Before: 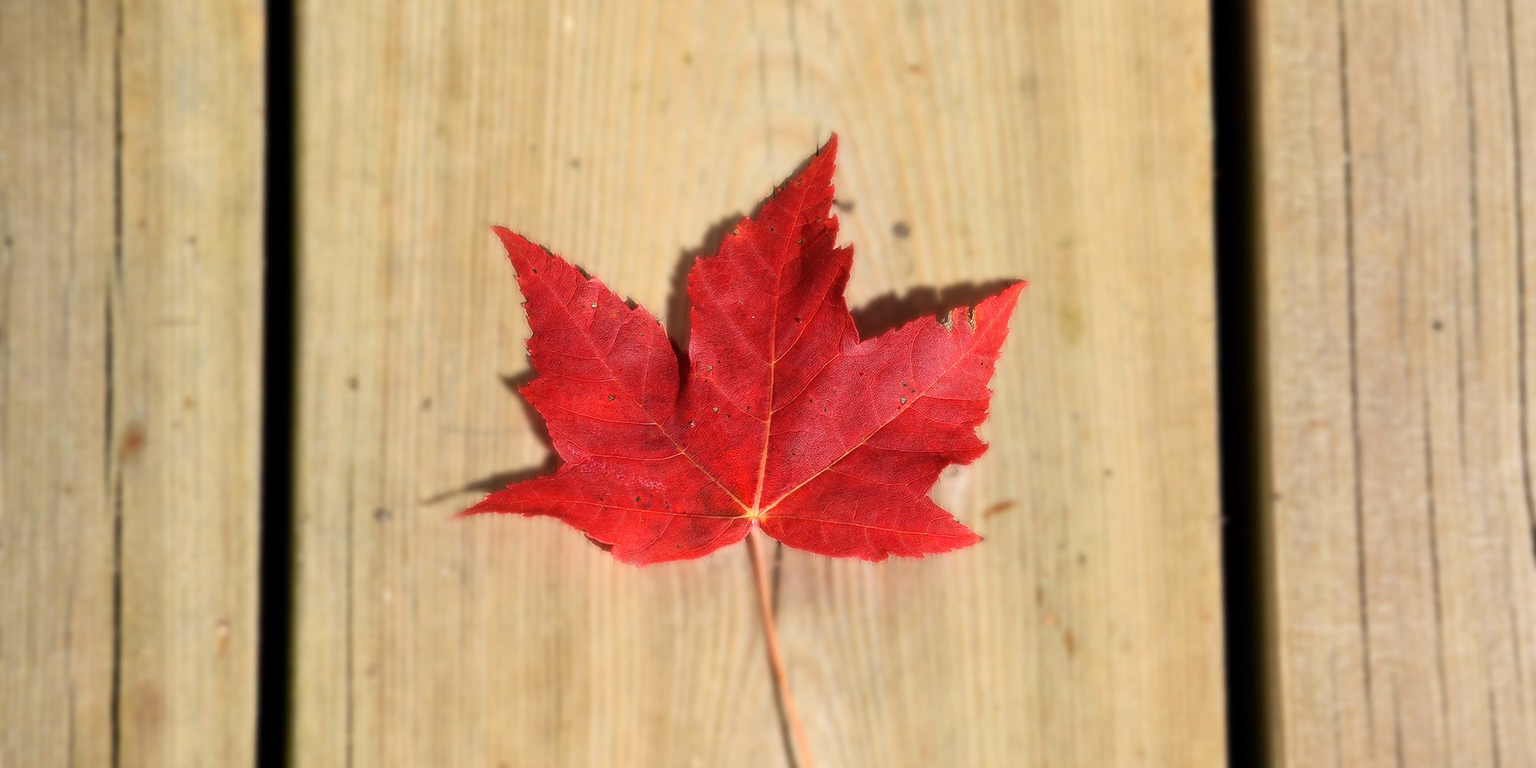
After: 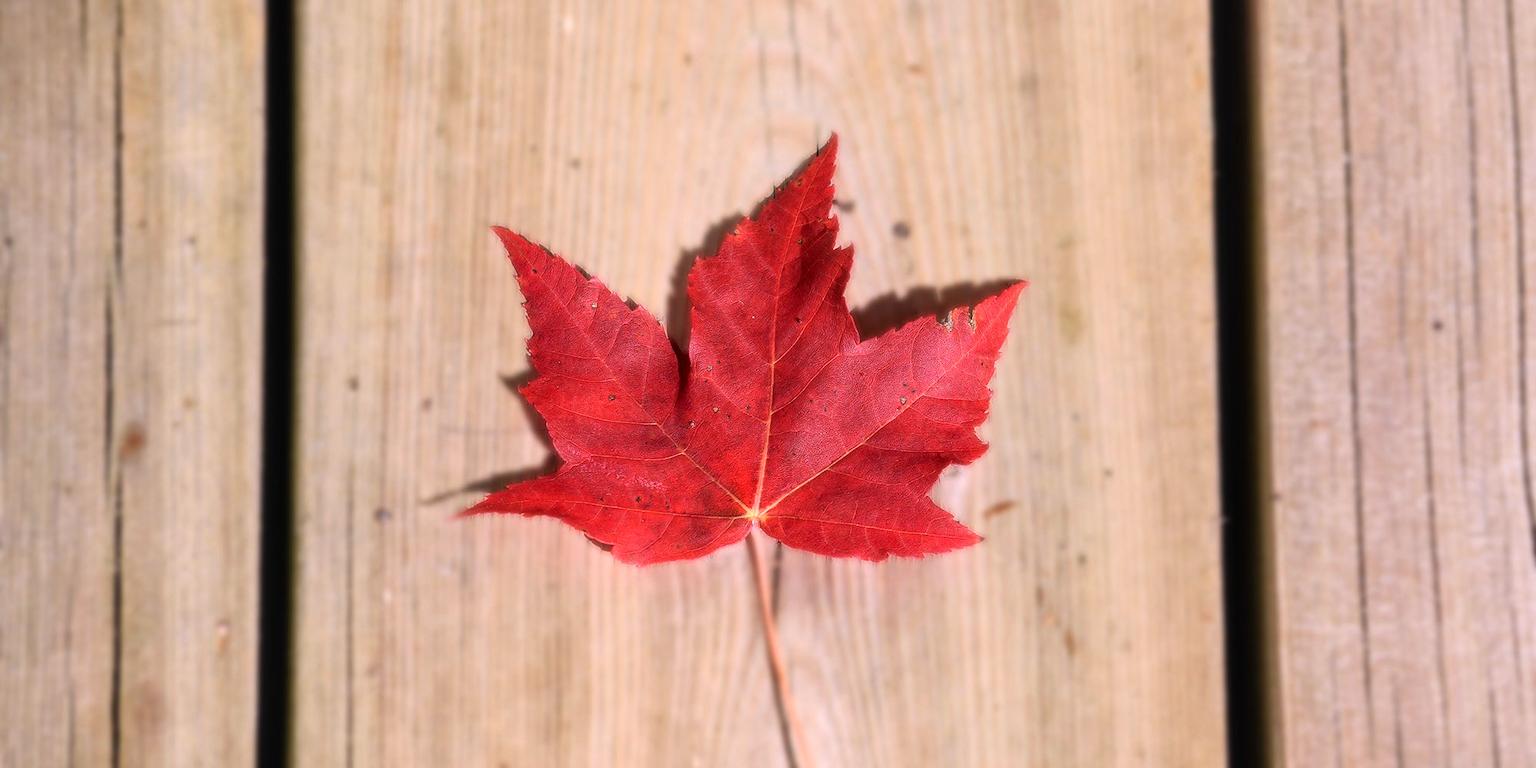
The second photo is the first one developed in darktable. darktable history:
white balance: red 1.042, blue 1.17
local contrast: on, module defaults
haze removal: strength -0.1, adaptive false
